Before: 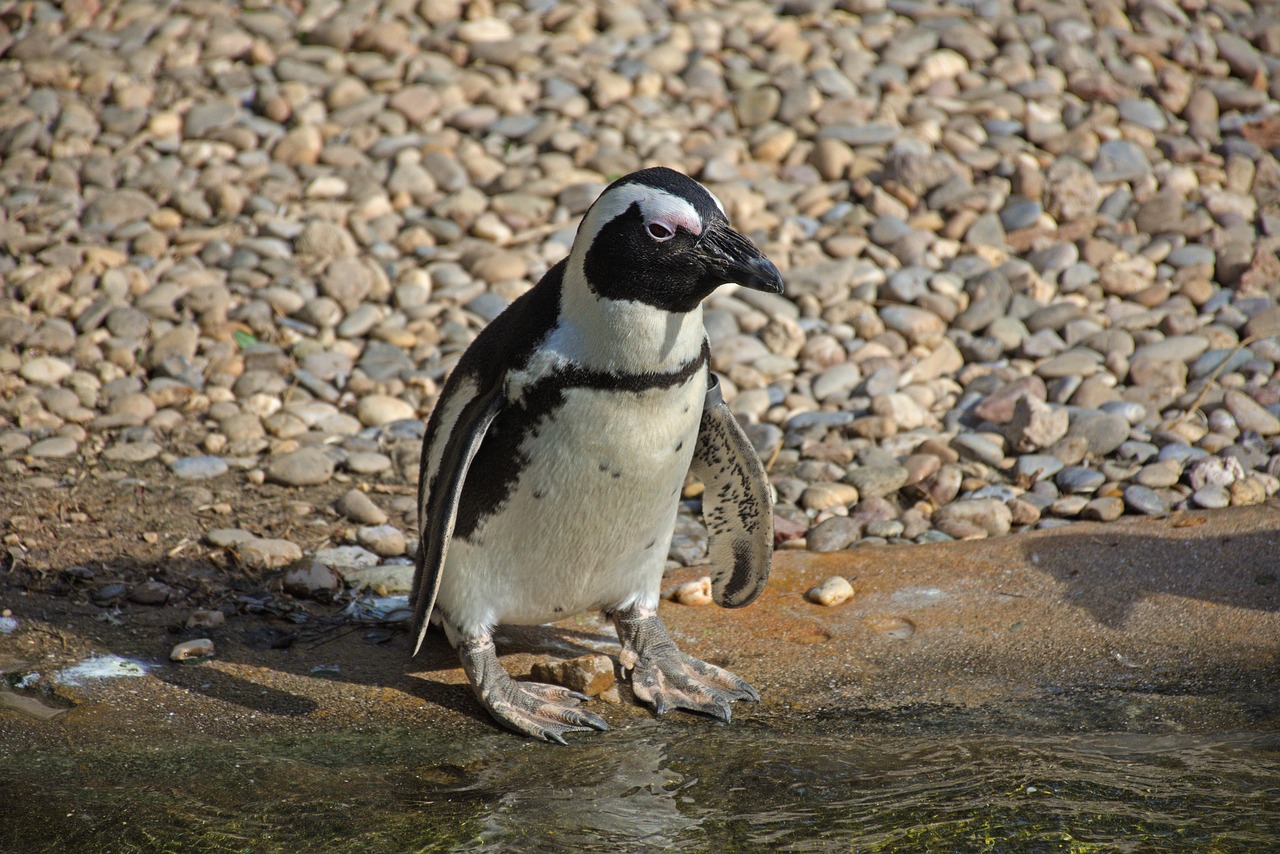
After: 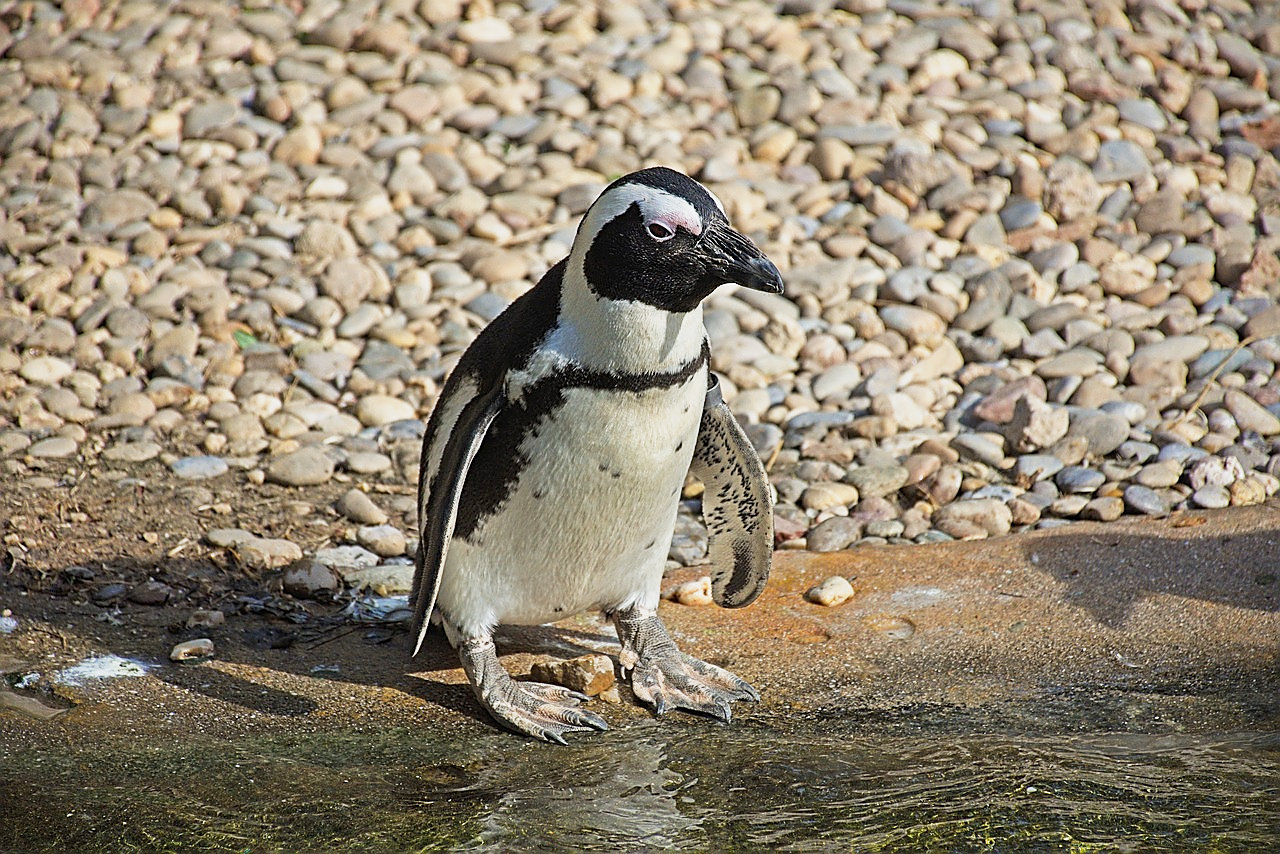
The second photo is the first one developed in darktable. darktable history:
sharpen: radius 1.4, amount 1.25, threshold 0.7
base curve: curves: ch0 [(0, 0) (0.088, 0.125) (0.176, 0.251) (0.354, 0.501) (0.613, 0.749) (1, 0.877)], preserve colors none
